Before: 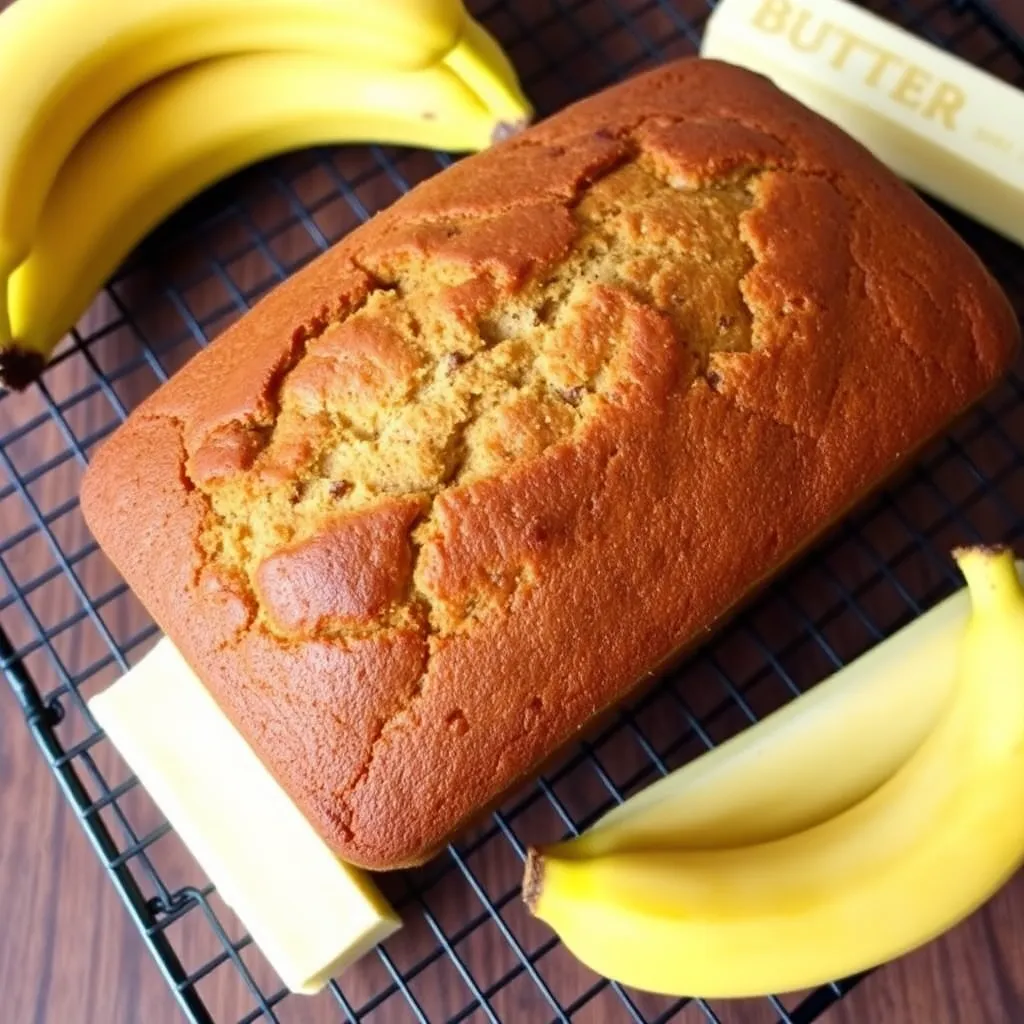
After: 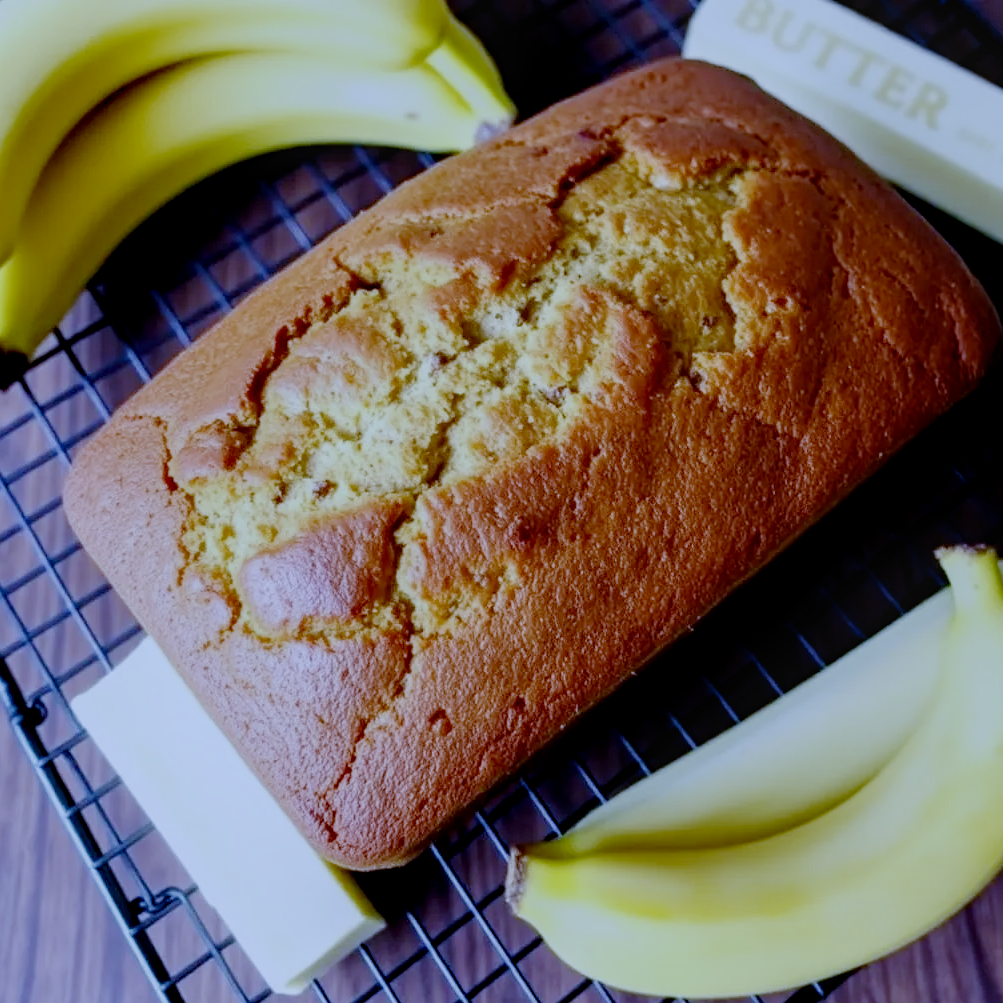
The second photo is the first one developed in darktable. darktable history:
crop: left 1.743%, right 0.268%, bottom 2.011%
white balance: red 0.766, blue 1.537
local contrast: on, module defaults
filmic rgb: middle gray luminance 18%, black relative exposure -7.5 EV, white relative exposure 8.5 EV, threshold 6 EV, target black luminance 0%, hardness 2.23, latitude 18.37%, contrast 0.878, highlights saturation mix 5%, shadows ↔ highlights balance 10.15%, add noise in highlights 0, preserve chrominance no, color science v3 (2019), use custom middle-gray values true, iterations of high-quality reconstruction 0, contrast in highlights soft, enable highlight reconstruction true
